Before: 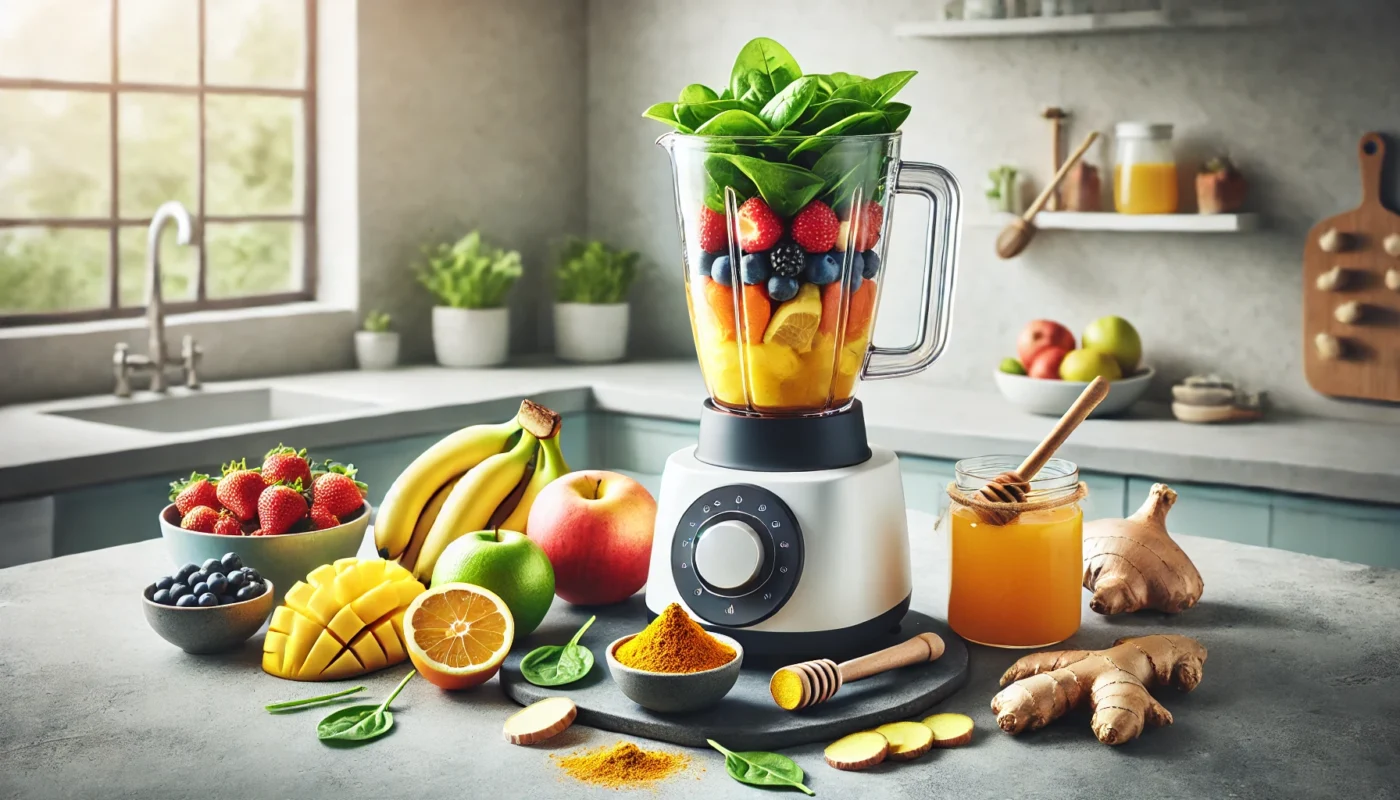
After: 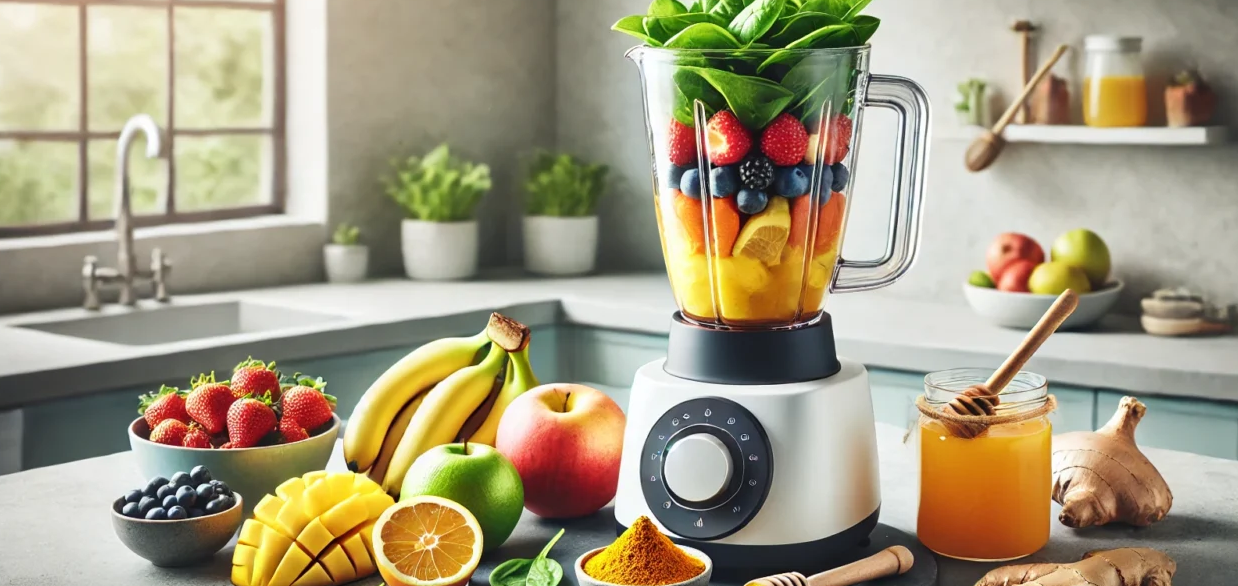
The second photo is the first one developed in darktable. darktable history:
crop and rotate: left 2.279%, top 10.999%, right 9.224%, bottom 15.647%
